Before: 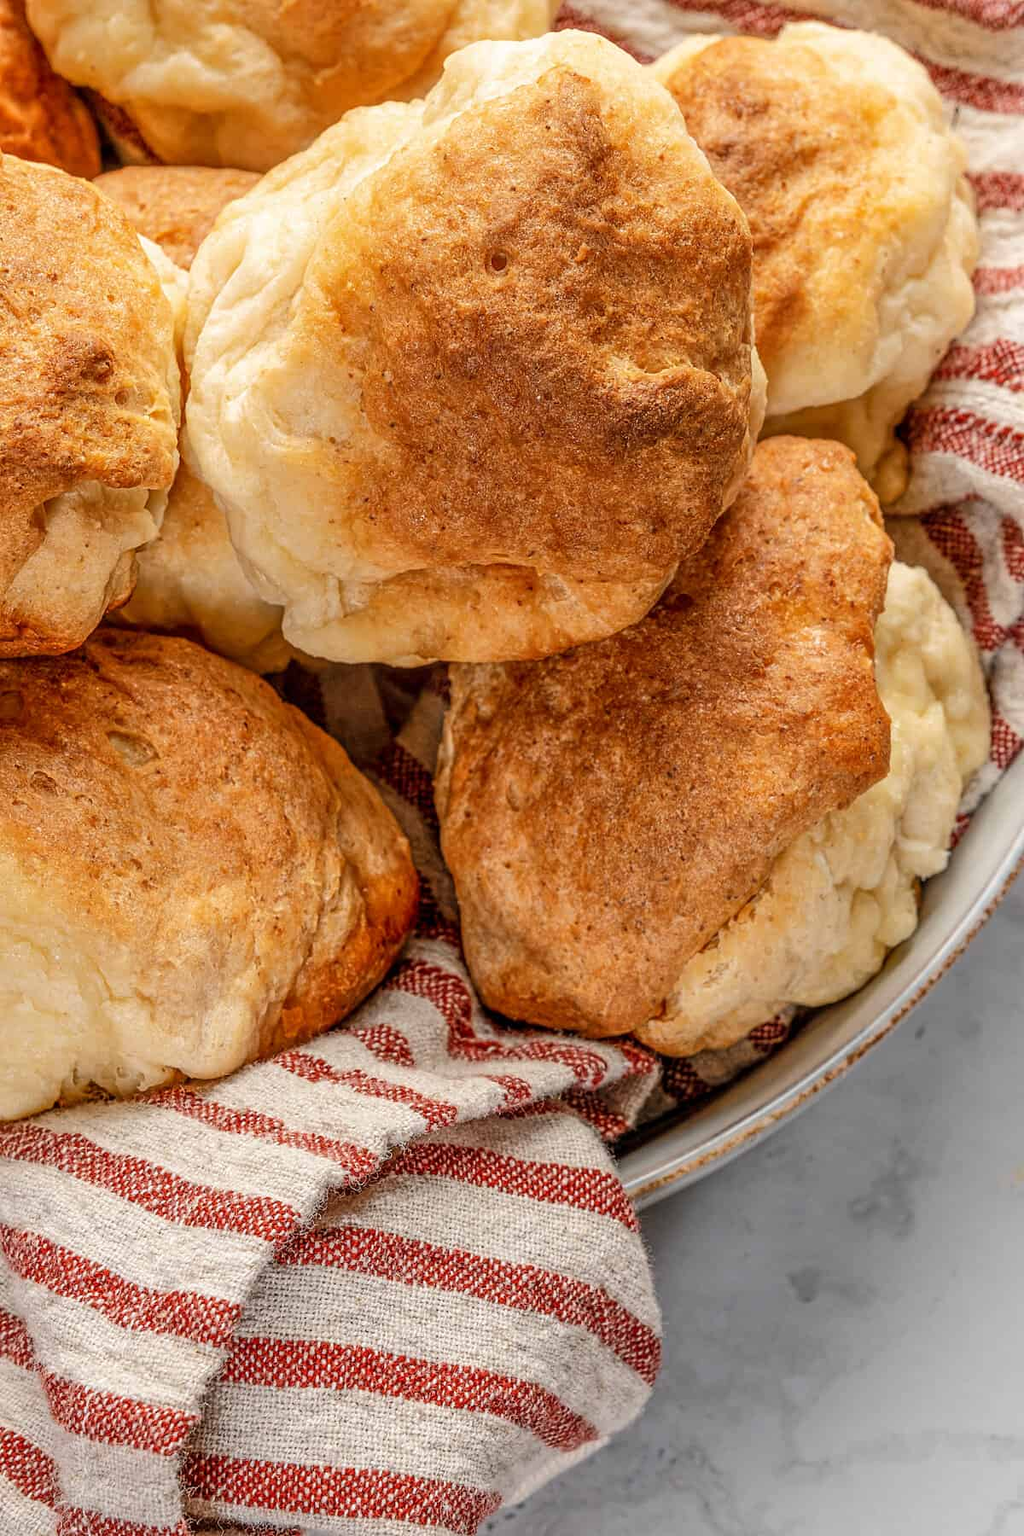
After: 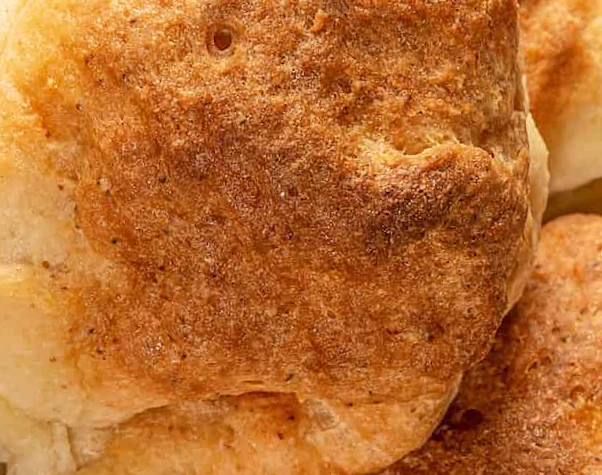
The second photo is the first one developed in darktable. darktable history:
rotate and perspective: rotation -4.86°, automatic cropping off
tone equalizer: on, module defaults
crop: left 28.64%, top 16.832%, right 26.637%, bottom 58.055%
velvia: on, module defaults
